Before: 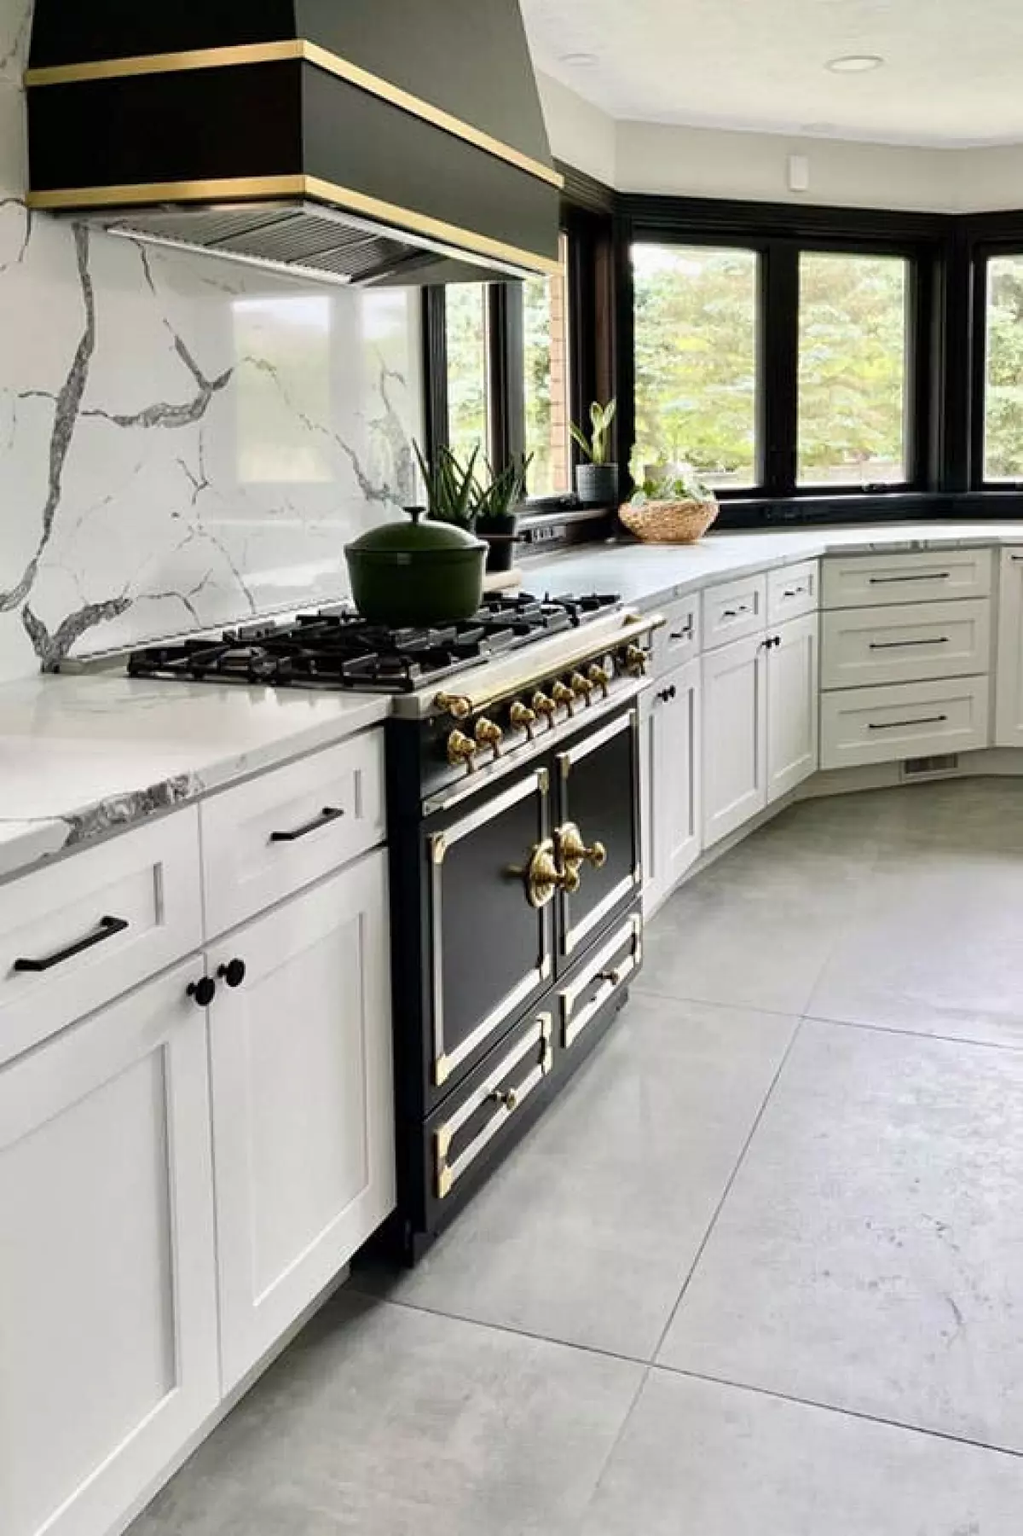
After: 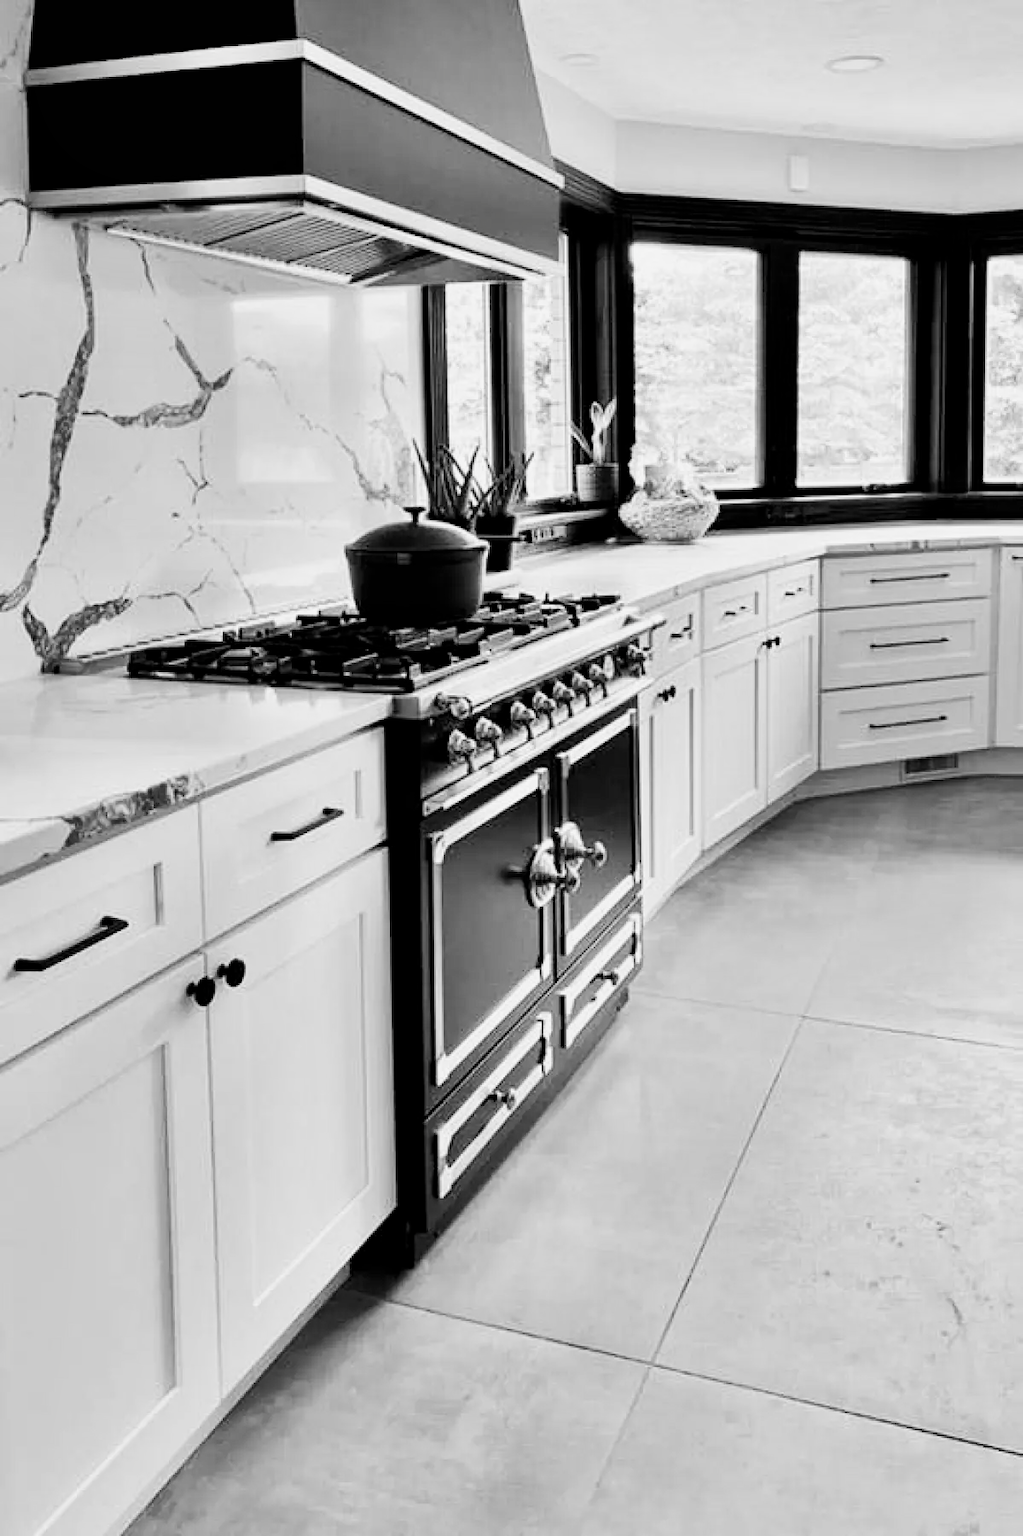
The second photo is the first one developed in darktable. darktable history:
exposure: exposure 0.767 EV, compensate exposure bias true, compensate highlight preservation false
filmic rgb: black relative exposure -5.03 EV, white relative exposure 3.49 EV, threshold 2.99 EV, hardness 3.17, contrast 1.202, highlights saturation mix -49.82%, preserve chrominance no, color science v5 (2021), contrast in shadows safe, contrast in highlights safe, enable highlight reconstruction true
contrast brightness saturation: contrast 0.041, saturation 0.156
tone equalizer: -7 EV 0.218 EV, -6 EV 0.155 EV, -5 EV 0.096 EV, -4 EV 0.057 EV, -2 EV -0.019 EV, -1 EV -0.027 EV, +0 EV -0.067 EV, edges refinement/feathering 500, mask exposure compensation -1.57 EV, preserve details no
shadows and highlights: shadows 60.39, soften with gaussian
color balance rgb: perceptual saturation grading › global saturation 20%, perceptual saturation grading › highlights -24.827%, perceptual saturation grading › shadows 25.522%
